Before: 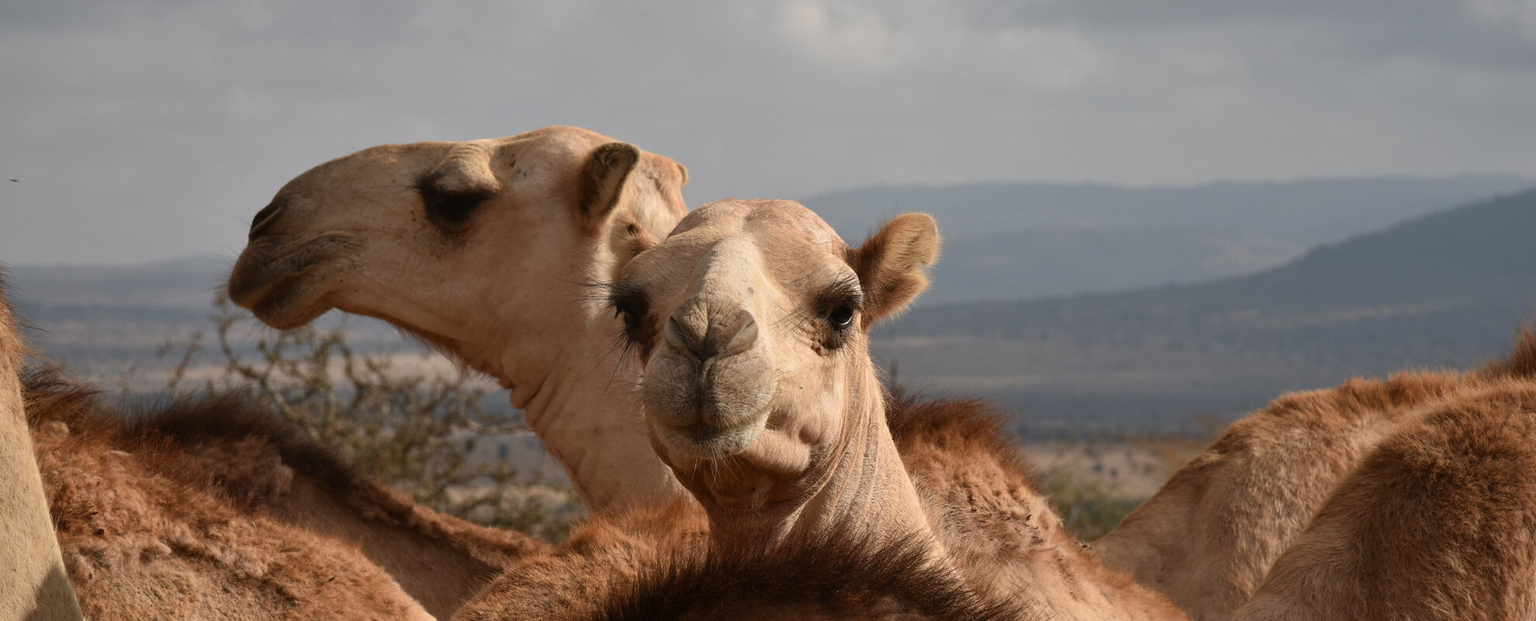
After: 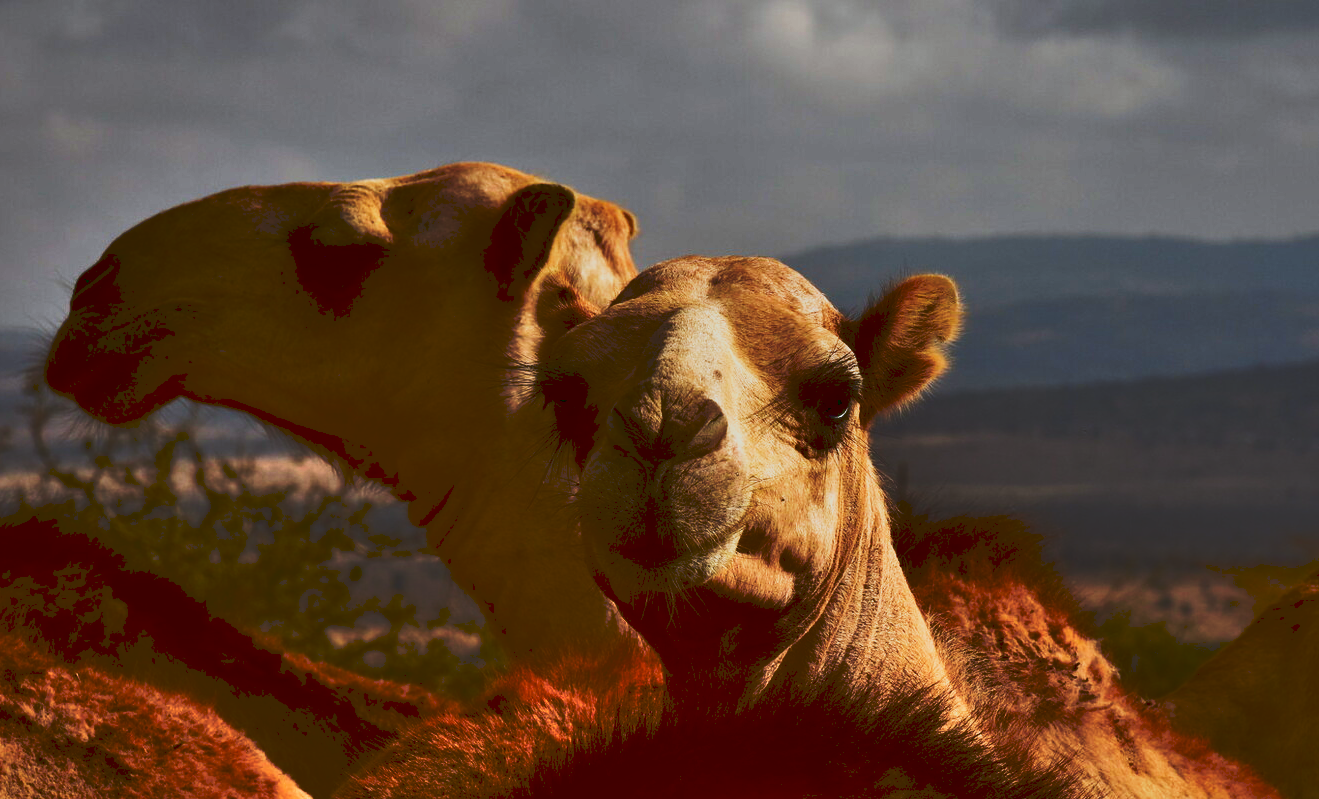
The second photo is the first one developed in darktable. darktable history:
shadows and highlights: low approximation 0.01, soften with gaussian
contrast brightness saturation: contrast 0.09, brightness -0.59, saturation 0.17
tone curve: curves: ch0 [(0, 0) (0.003, 0.108) (0.011, 0.113) (0.025, 0.113) (0.044, 0.121) (0.069, 0.132) (0.1, 0.145) (0.136, 0.158) (0.177, 0.182) (0.224, 0.215) (0.277, 0.27) (0.335, 0.341) (0.399, 0.424) (0.468, 0.528) (0.543, 0.622) (0.623, 0.721) (0.709, 0.79) (0.801, 0.846) (0.898, 0.871) (1, 1)], preserve colors none
color correction: highlights a* -3.28, highlights b* -6.24, shadows a* 3.1, shadows b* 5.19
crop and rotate: left 12.673%, right 20.66%
color balance rgb: perceptual saturation grading › global saturation 20%, global vibrance 20%
